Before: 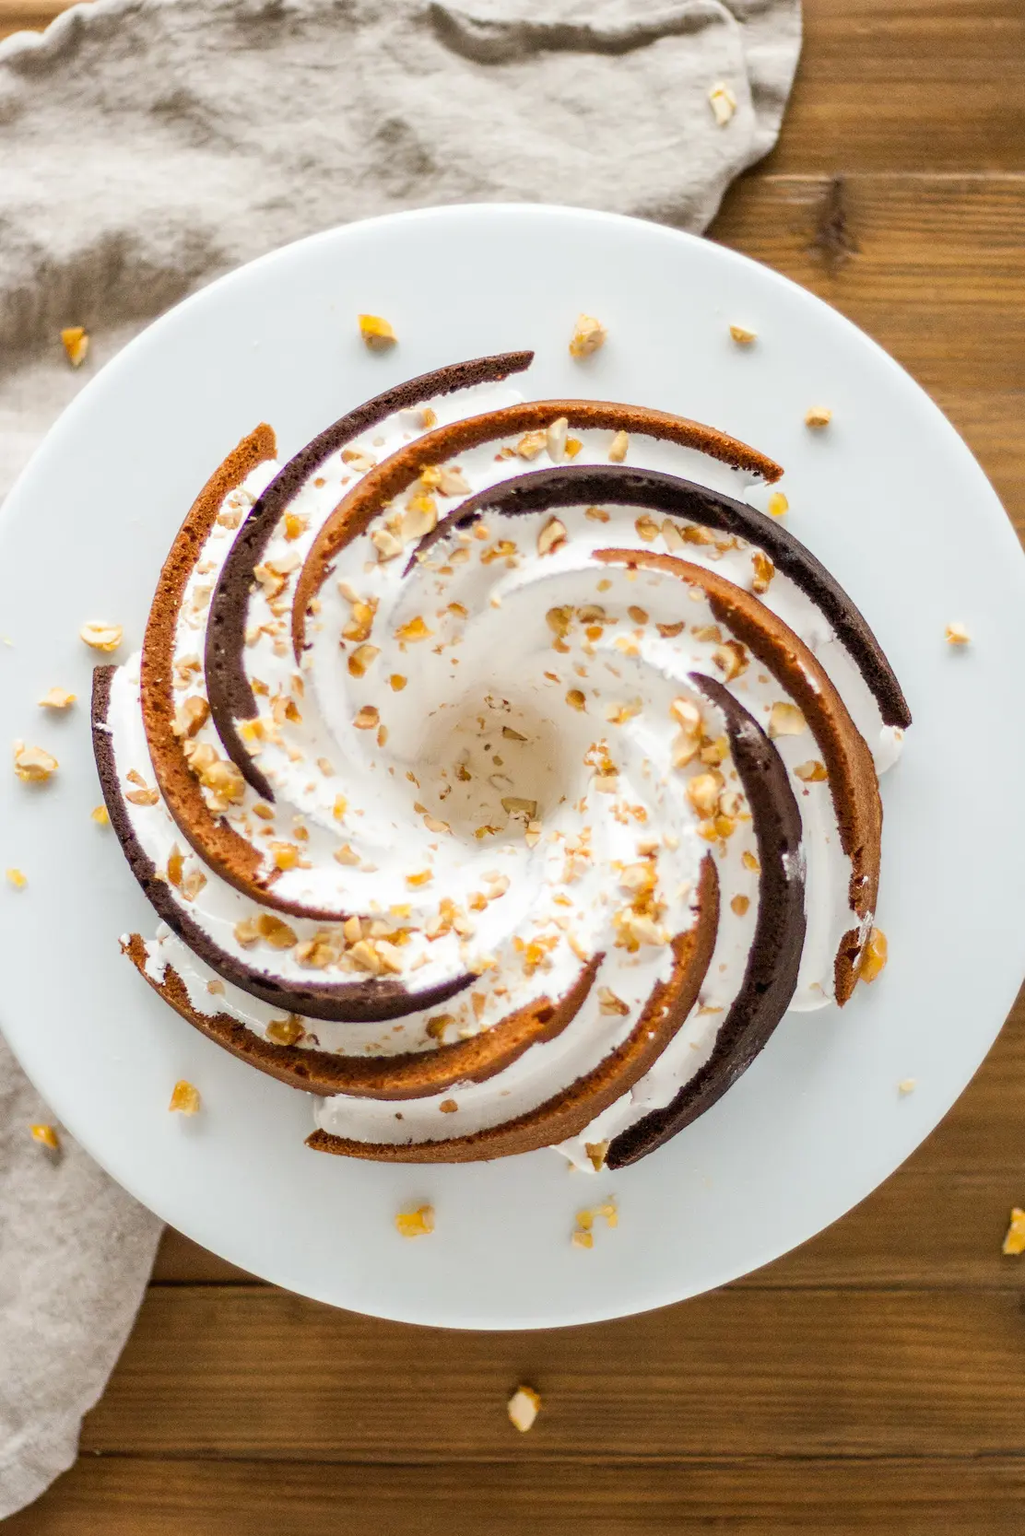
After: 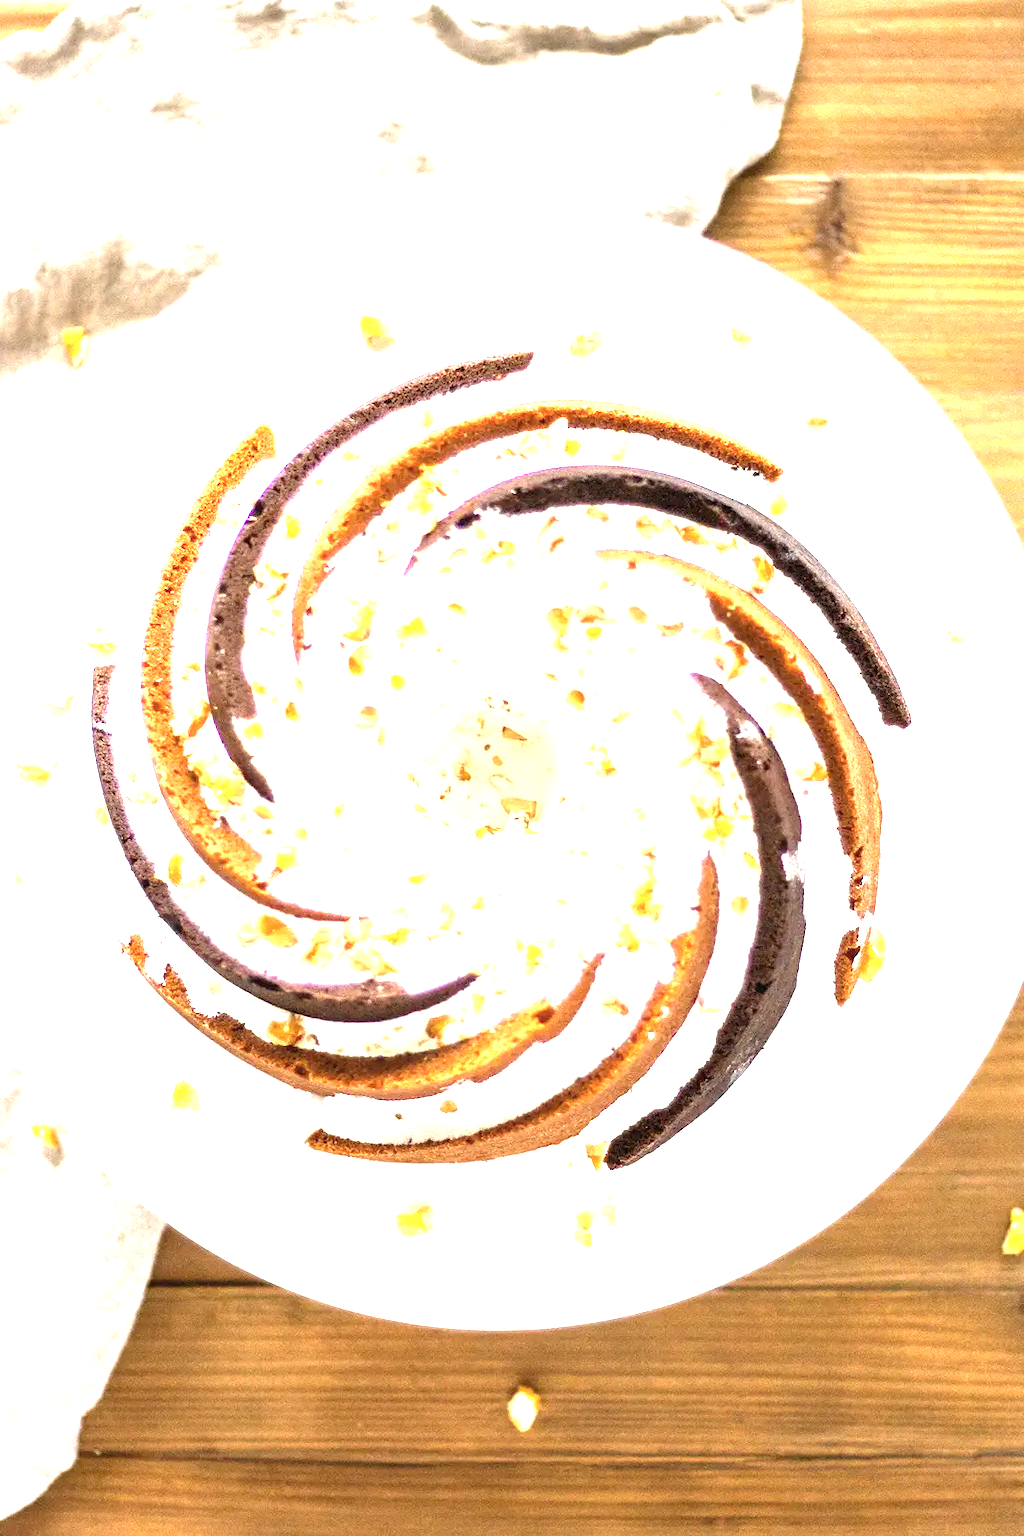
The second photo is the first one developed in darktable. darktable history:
color zones: curves: ch1 [(0, 0.469) (0.01, 0.469) (0.12, 0.446) (0.248, 0.469) (0.5, 0.5) (0.748, 0.5) (0.99, 0.469) (1, 0.469)]
exposure: exposure 2 EV, compensate highlight preservation false
